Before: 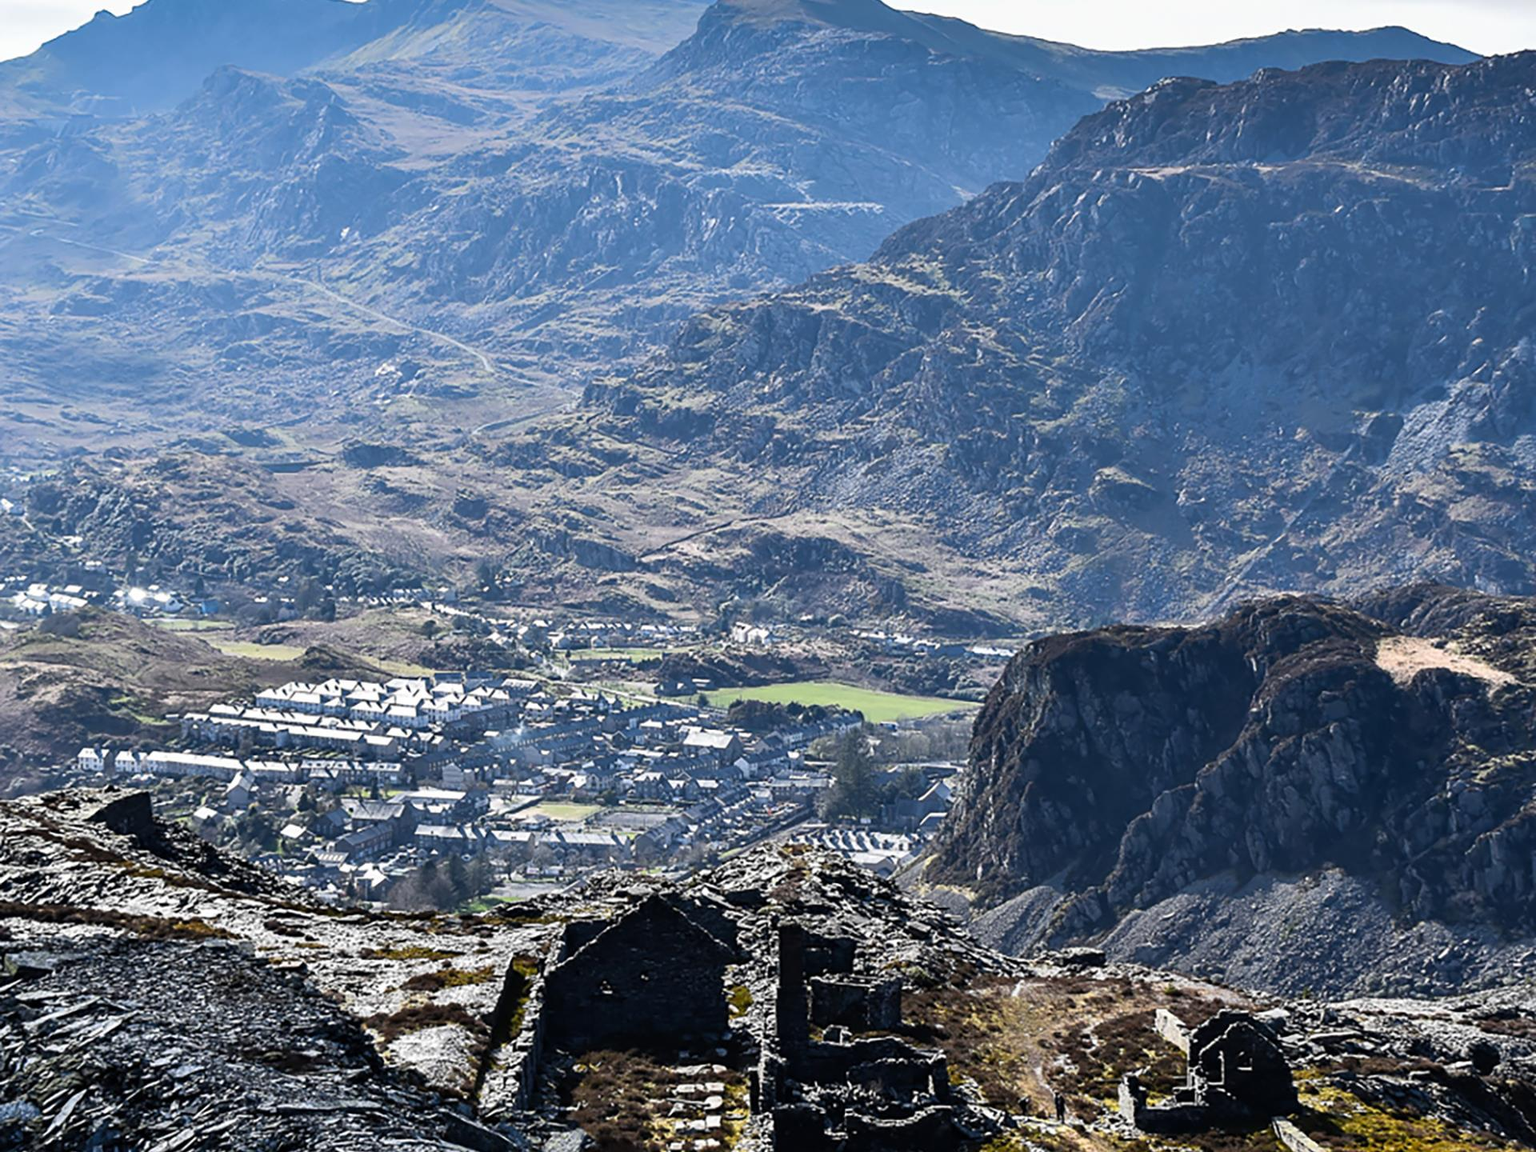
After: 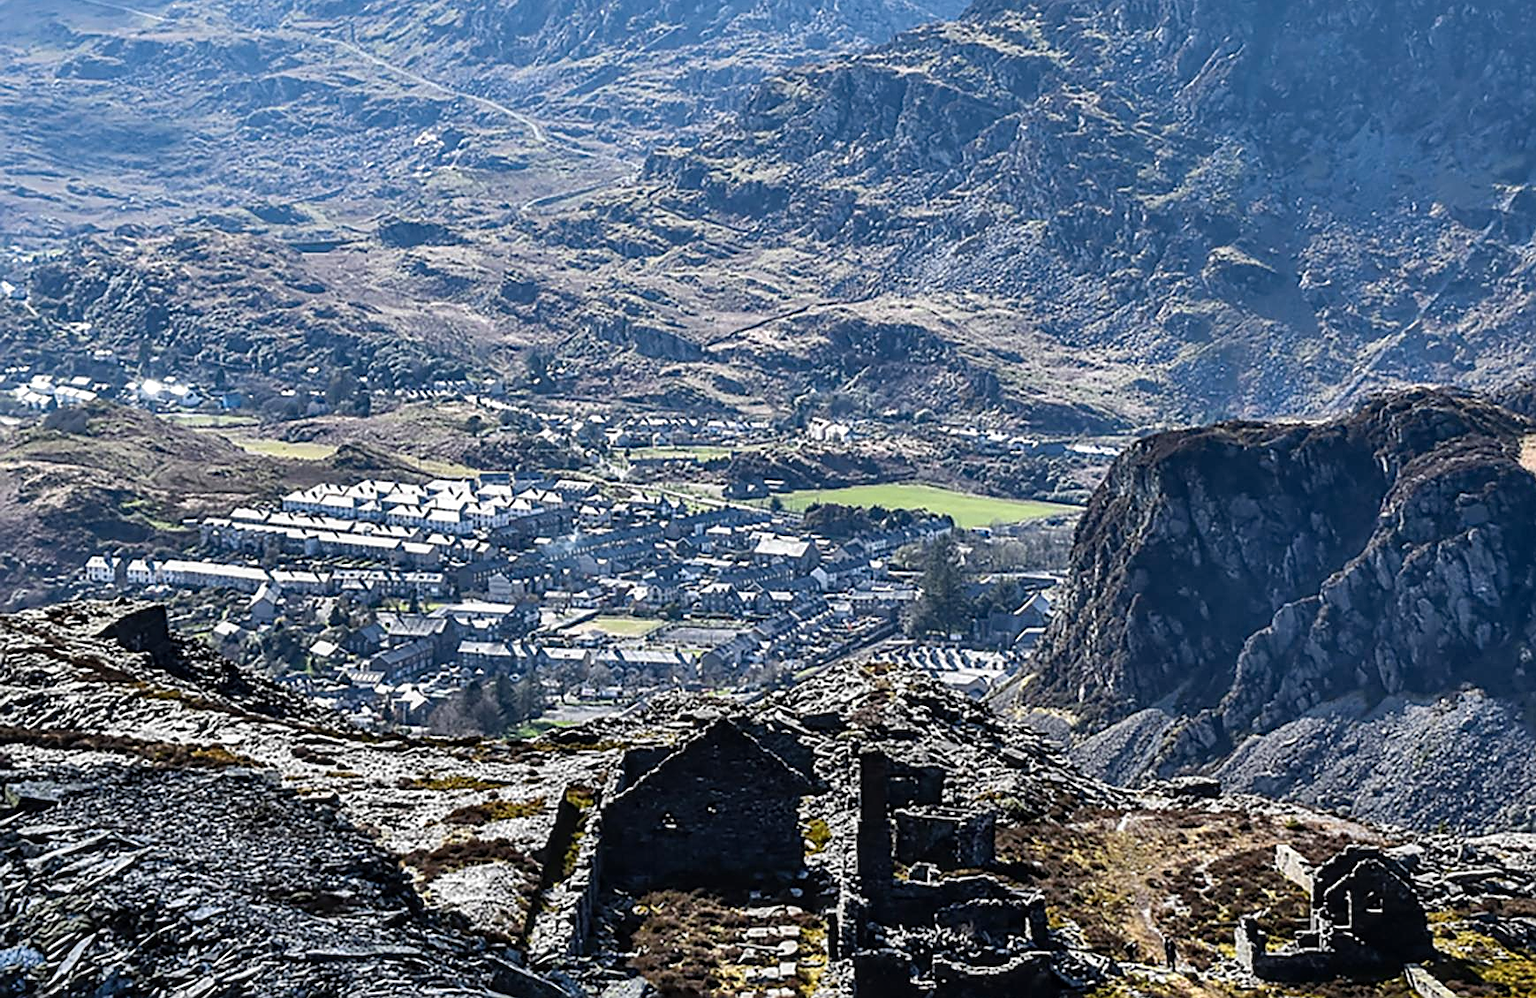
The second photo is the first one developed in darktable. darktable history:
local contrast: on, module defaults
haze removal: adaptive false
crop: top 21.19%, right 9.376%, bottom 0.295%
shadows and highlights: soften with gaussian
base curve: curves: ch0 [(0, 0) (0.283, 0.295) (1, 1)], preserve colors none
sharpen: on, module defaults
